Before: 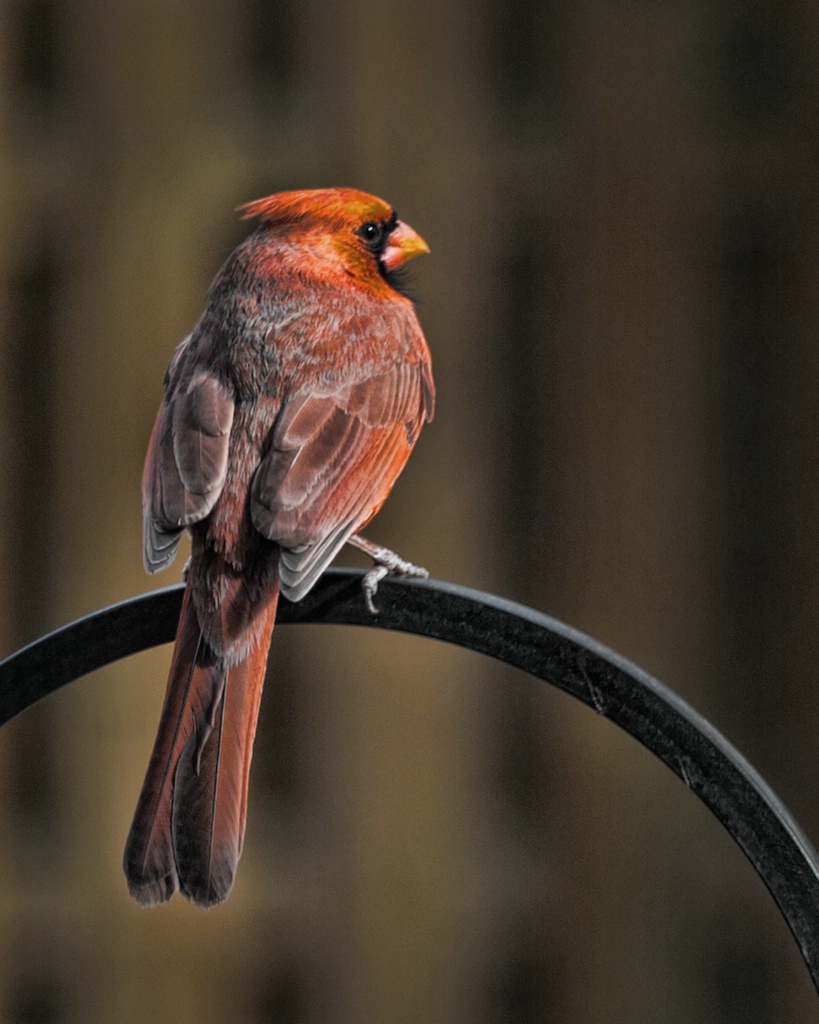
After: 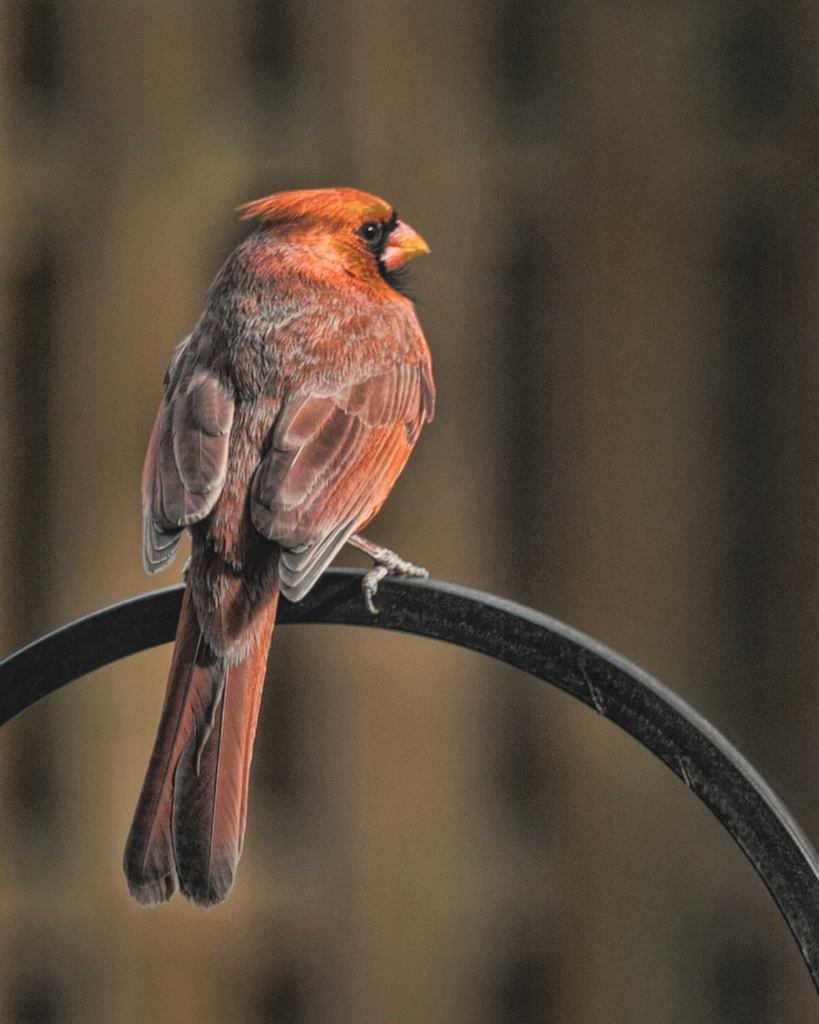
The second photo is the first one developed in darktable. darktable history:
white balance: red 1.045, blue 0.932
contrast brightness saturation: contrast -0.15, brightness 0.05, saturation -0.12
local contrast: on, module defaults
